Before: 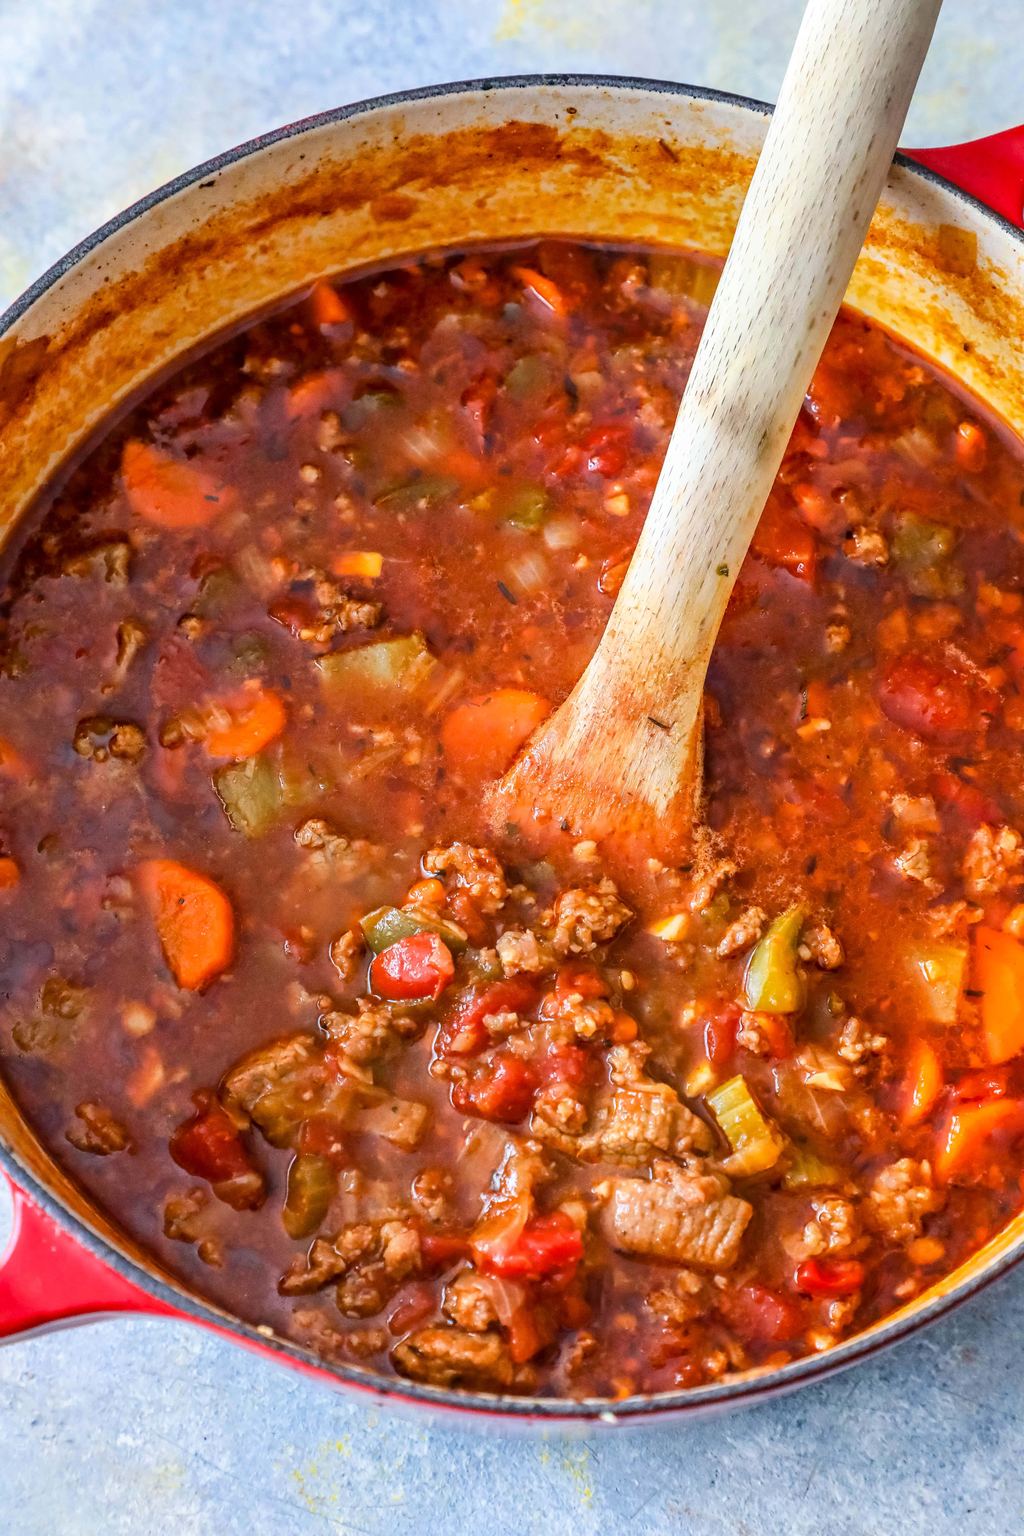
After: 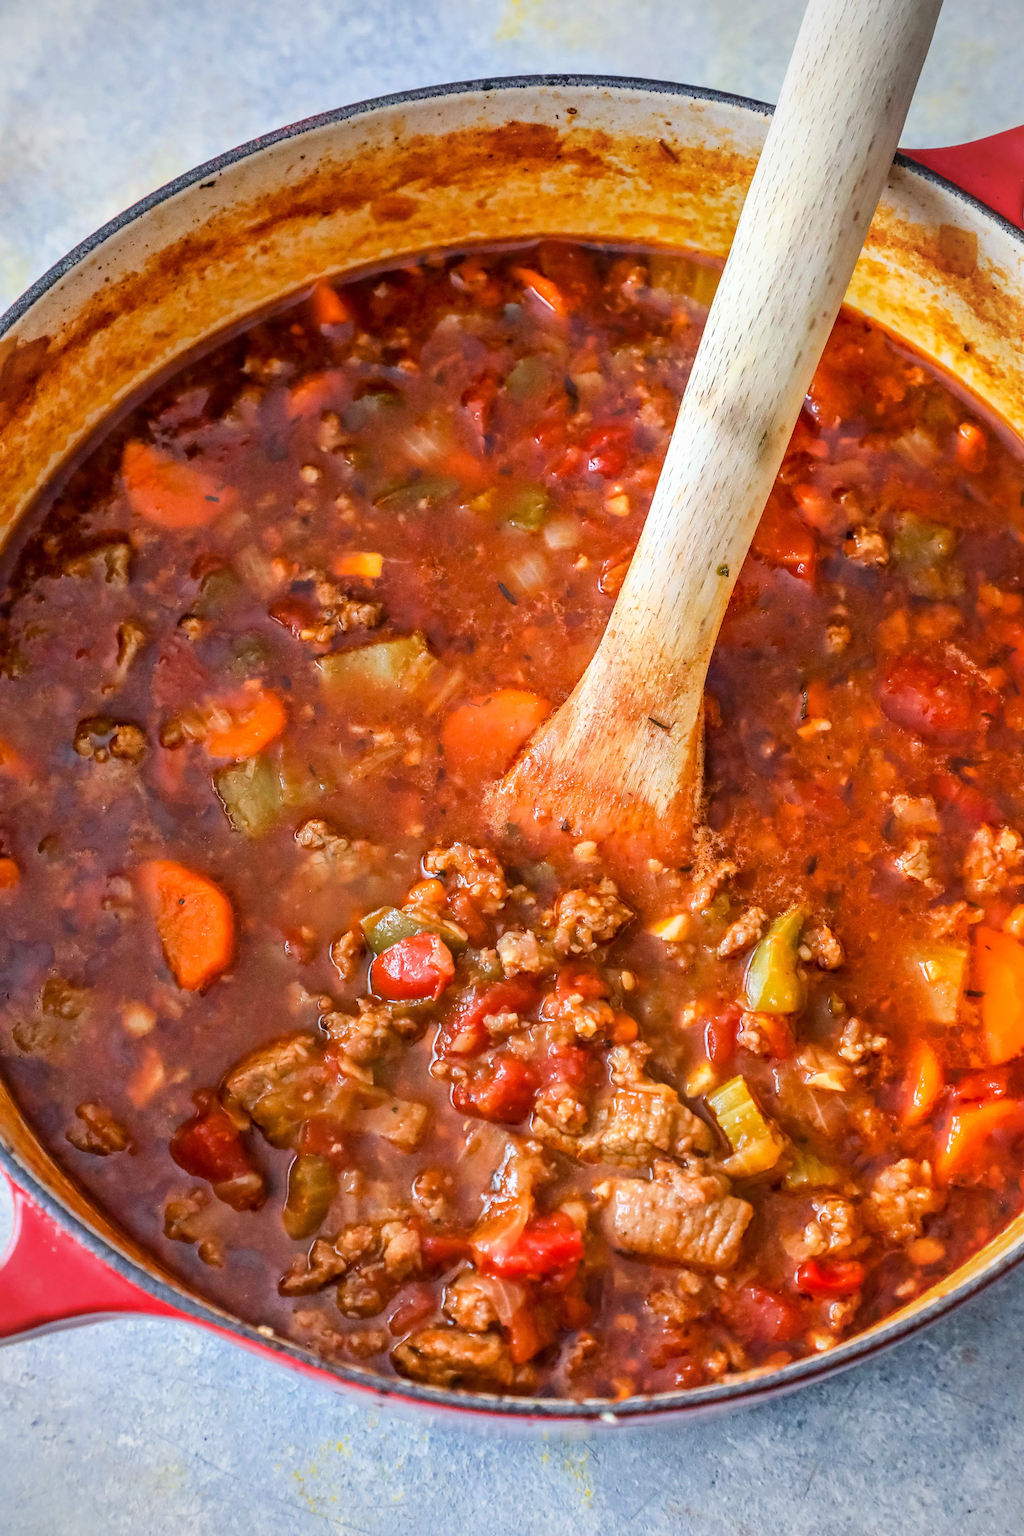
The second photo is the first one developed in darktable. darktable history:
vignetting: fall-off radius 61.01%
